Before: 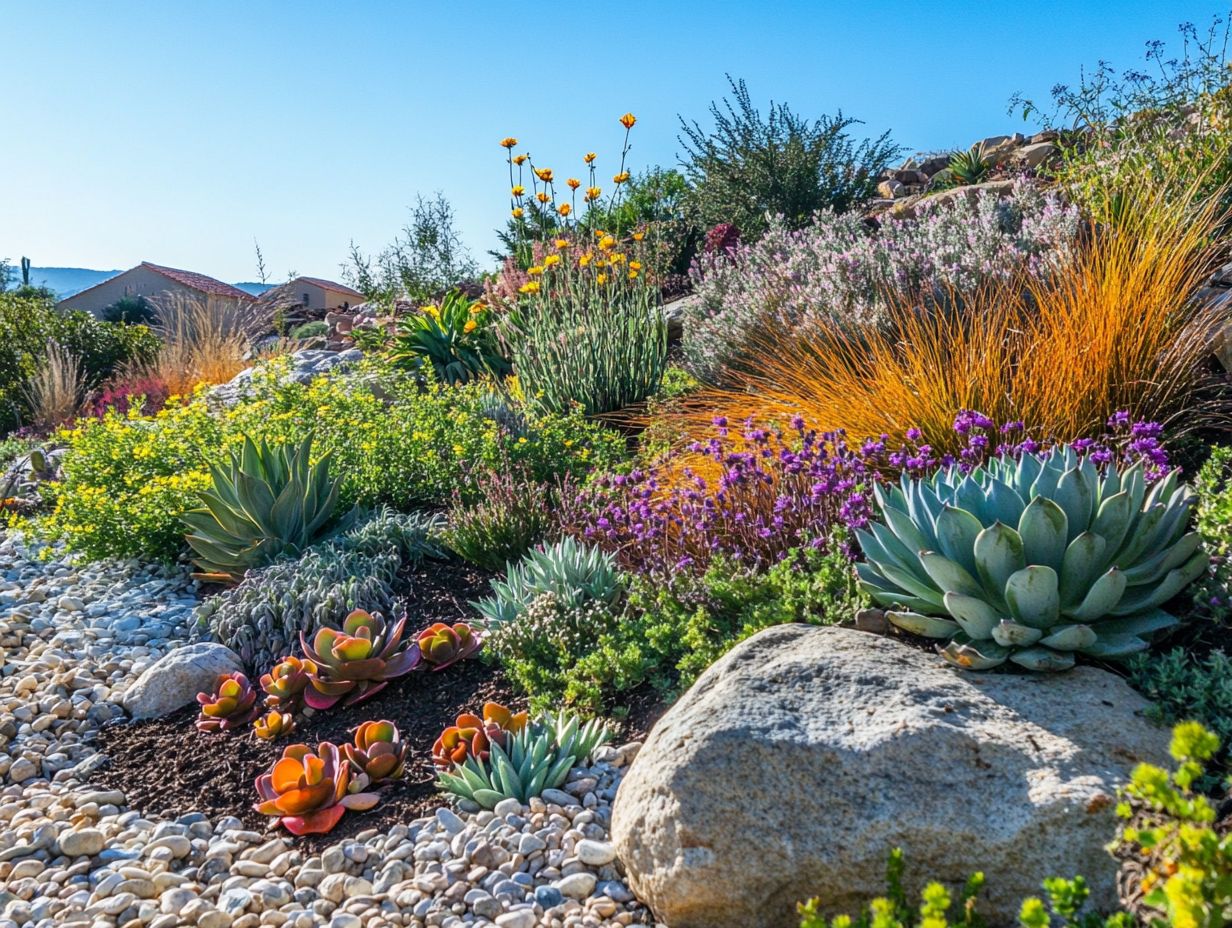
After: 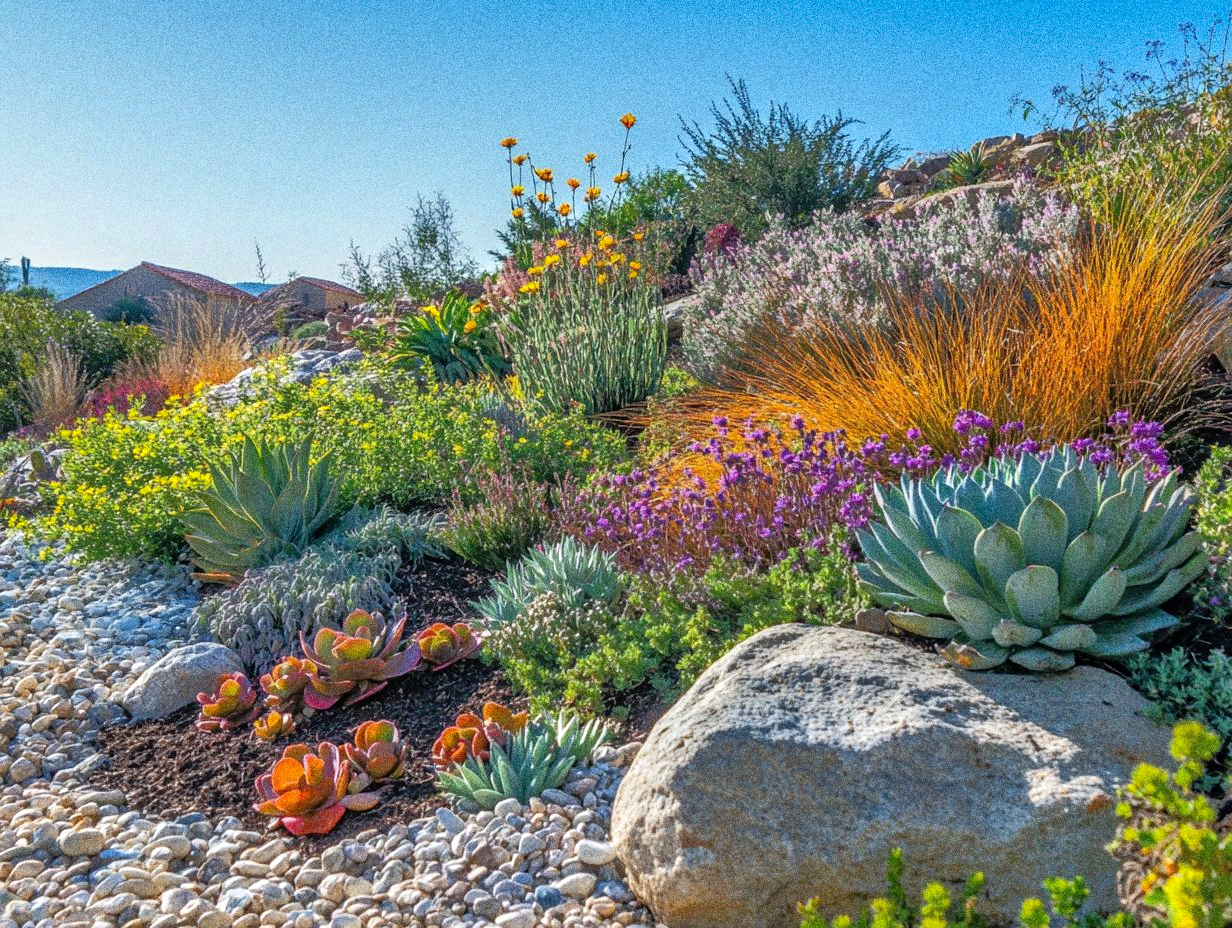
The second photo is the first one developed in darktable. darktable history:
tone equalizer: -8 EV -0.528 EV, -7 EV -0.319 EV, -6 EV -0.083 EV, -5 EV 0.413 EV, -4 EV 0.985 EV, -3 EV 0.791 EV, -2 EV -0.01 EV, -1 EV 0.14 EV, +0 EV -0.012 EV, smoothing 1
grain: coarseness 10.62 ISO, strength 55.56%
shadows and highlights: on, module defaults
